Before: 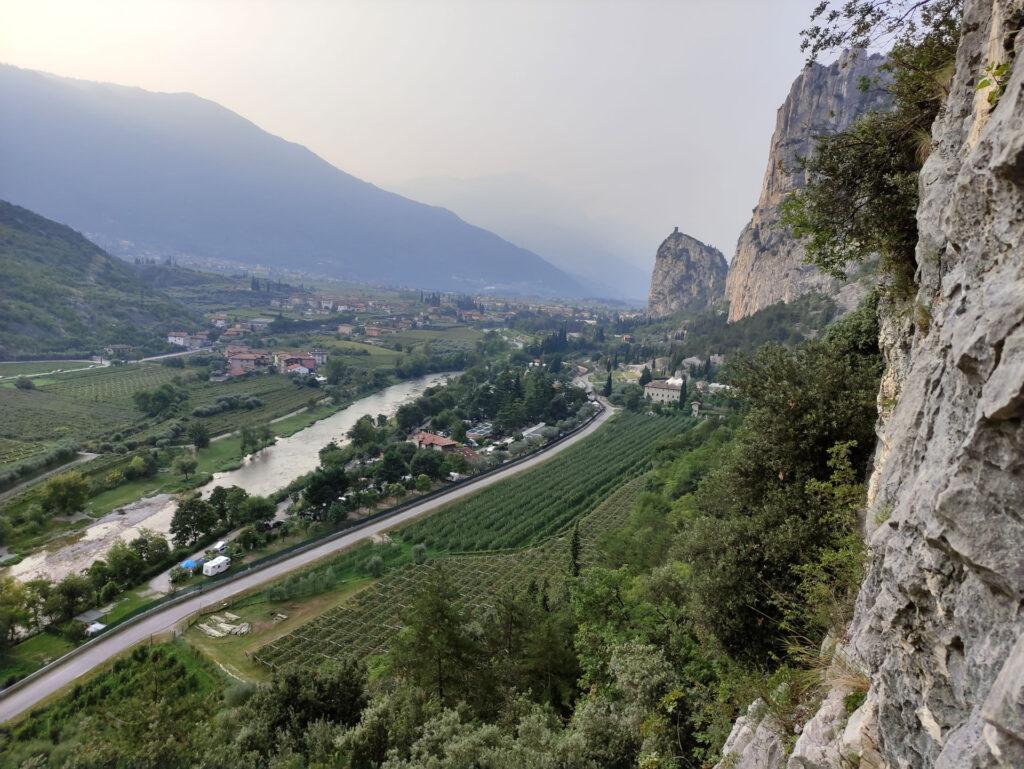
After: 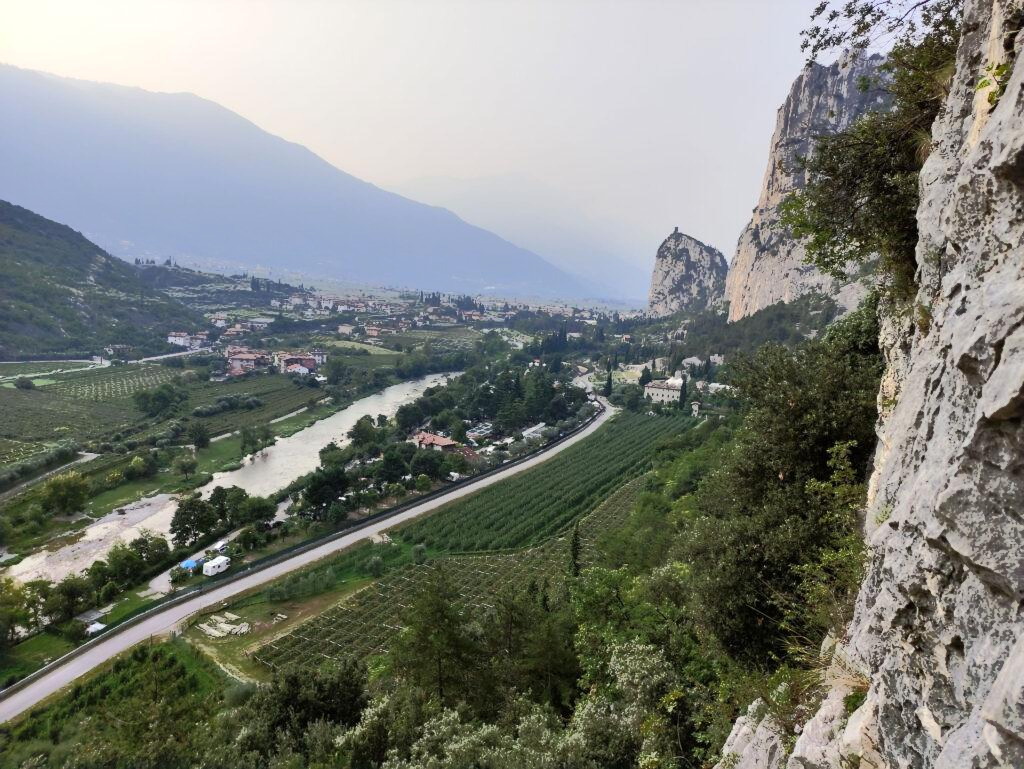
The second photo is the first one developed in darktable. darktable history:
tone curve: curves: ch0 [(0, 0) (0.003, 0.003) (0.011, 0.01) (0.025, 0.023) (0.044, 0.042) (0.069, 0.065) (0.1, 0.094) (0.136, 0.127) (0.177, 0.166) (0.224, 0.211) (0.277, 0.26) (0.335, 0.315) (0.399, 0.375) (0.468, 0.44) (0.543, 0.658) (0.623, 0.718) (0.709, 0.782) (0.801, 0.851) (0.898, 0.923) (1, 1)], color space Lab, independent channels, preserve colors none
